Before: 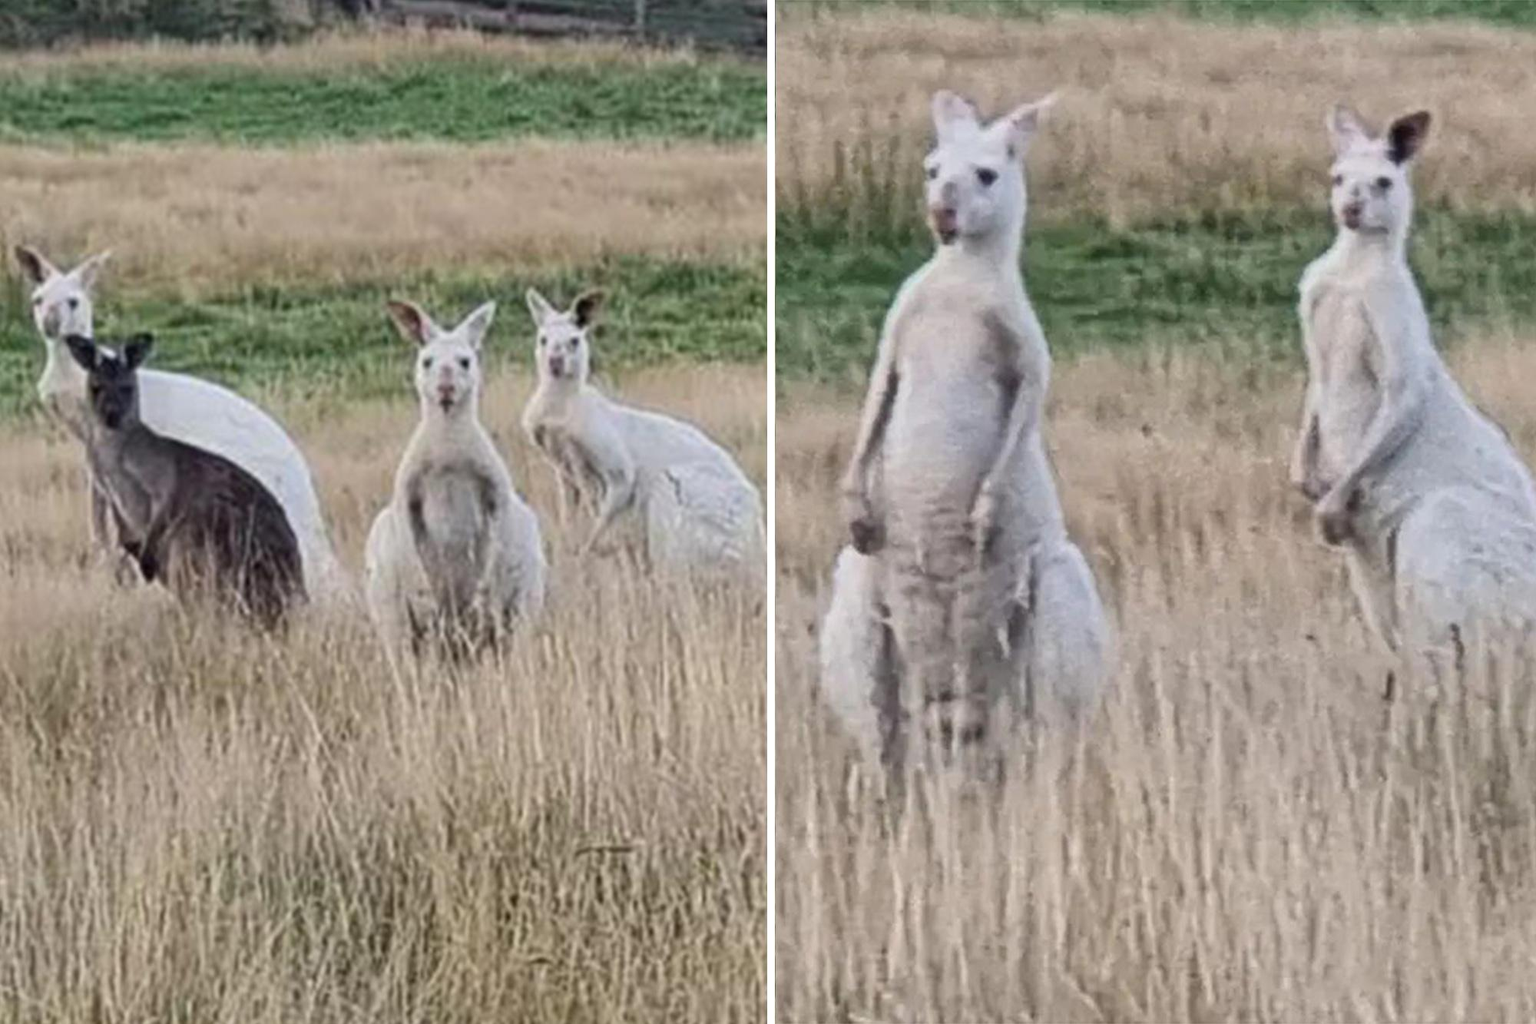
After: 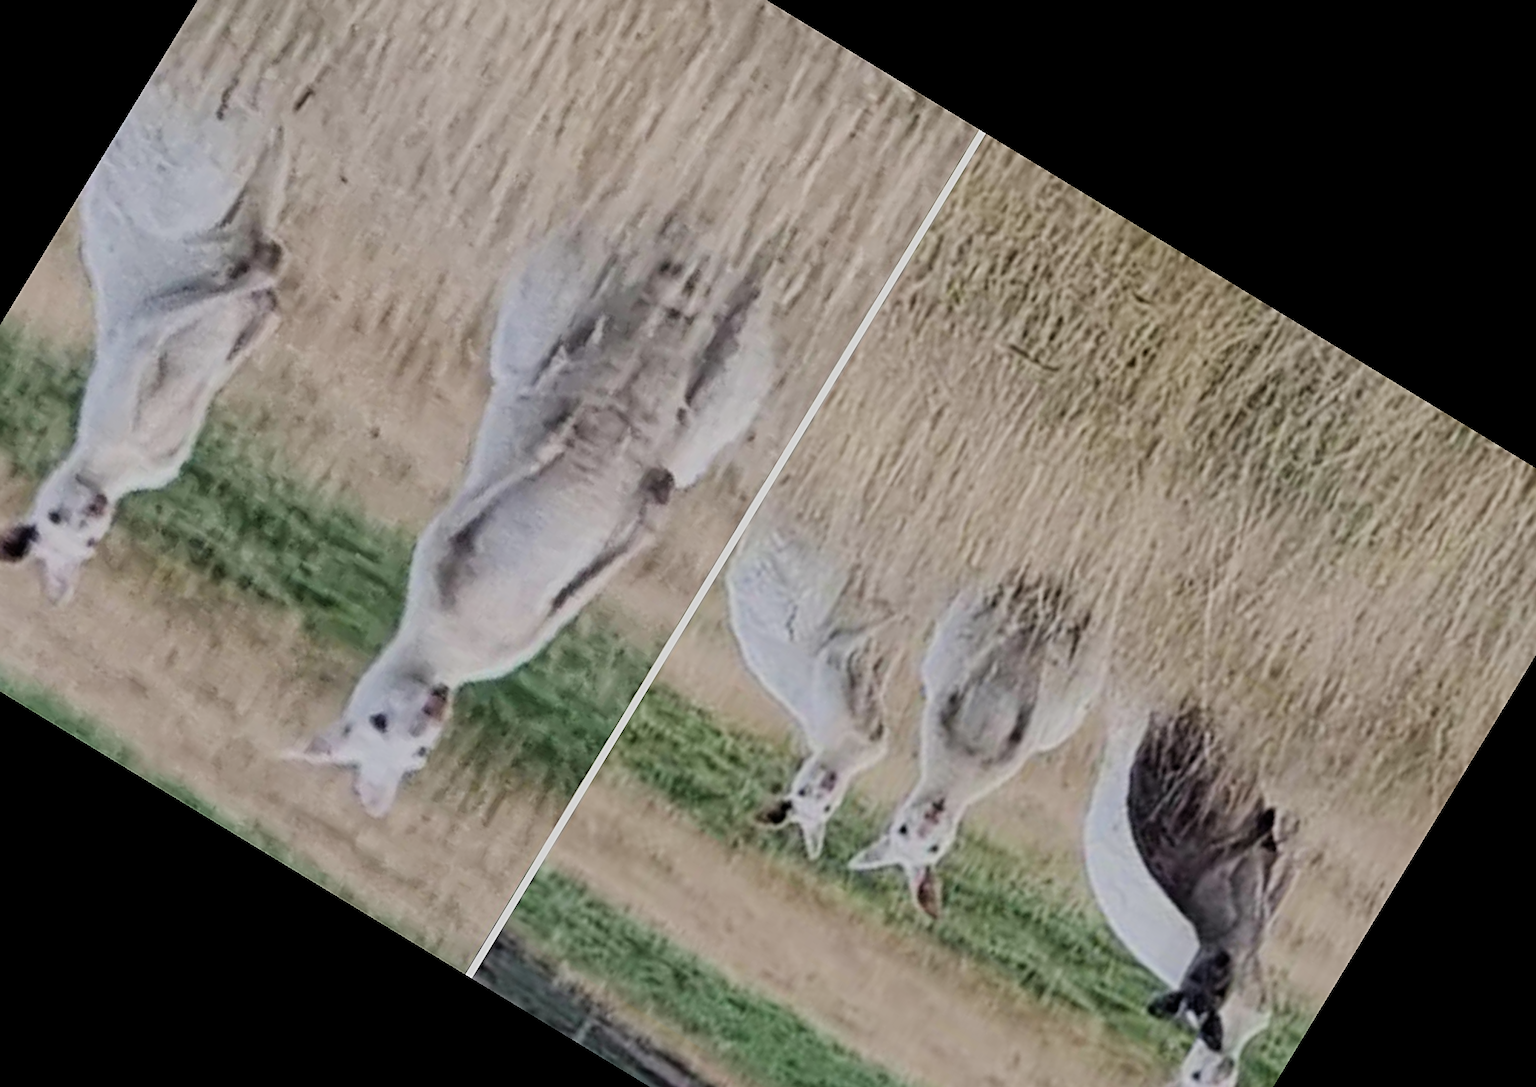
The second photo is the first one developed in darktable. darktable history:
crop and rotate: angle 148.68°, left 9.111%, top 15.603%, right 4.588%, bottom 17.041%
filmic rgb: black relative exposure -7.65 EV, white relative exposure 4.56 EV, hardness 3.61
sharpen: on, module defaults
